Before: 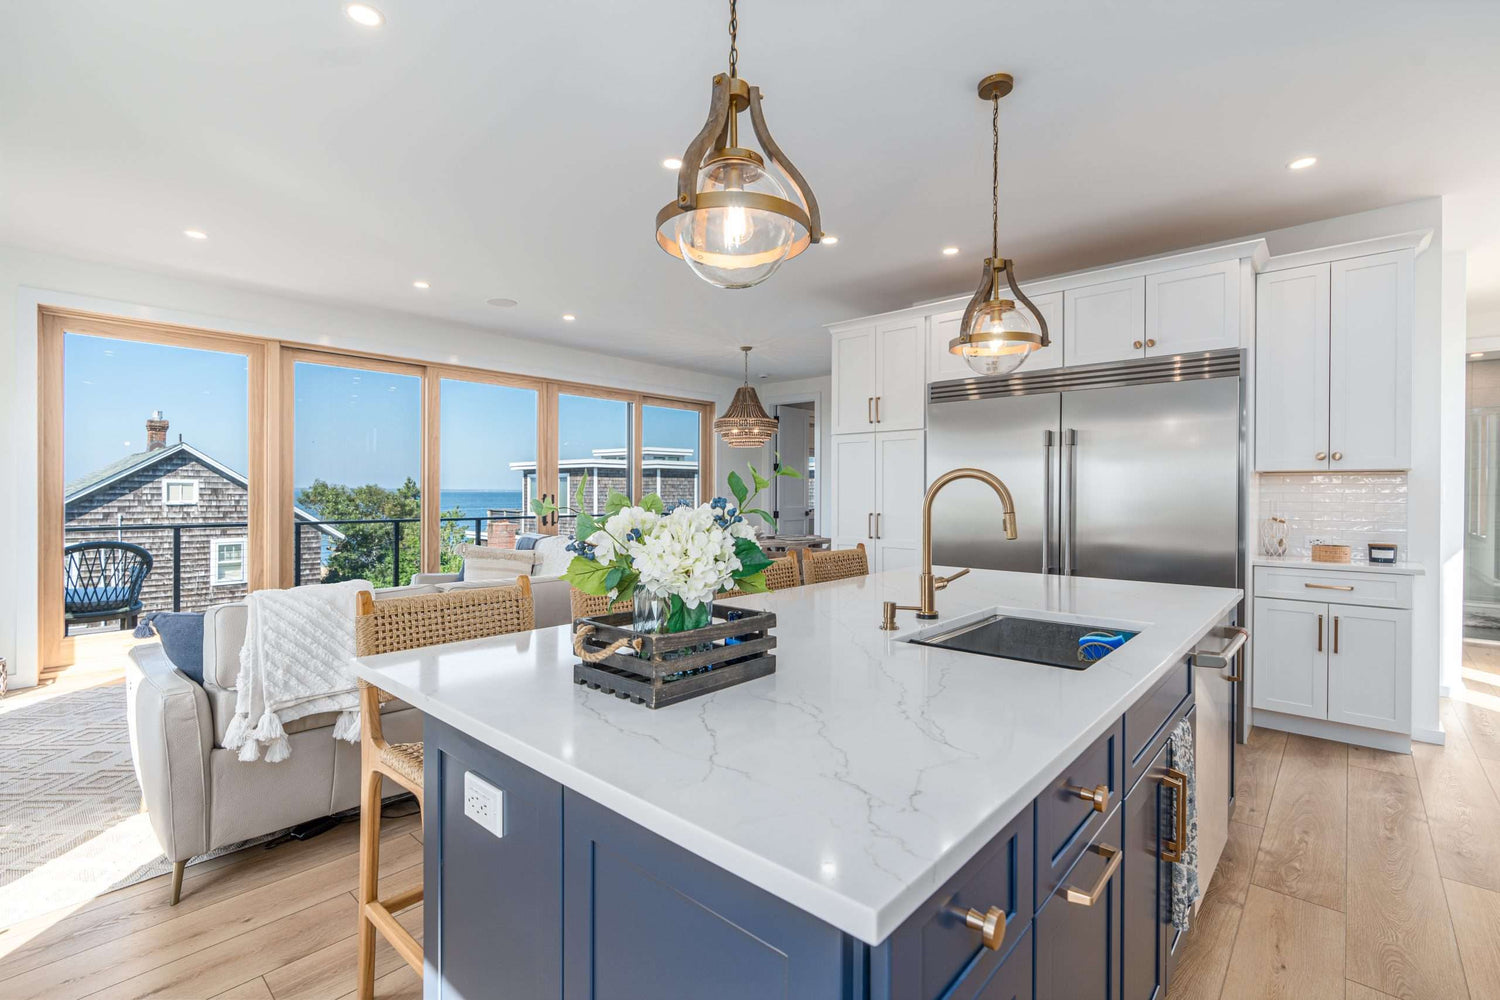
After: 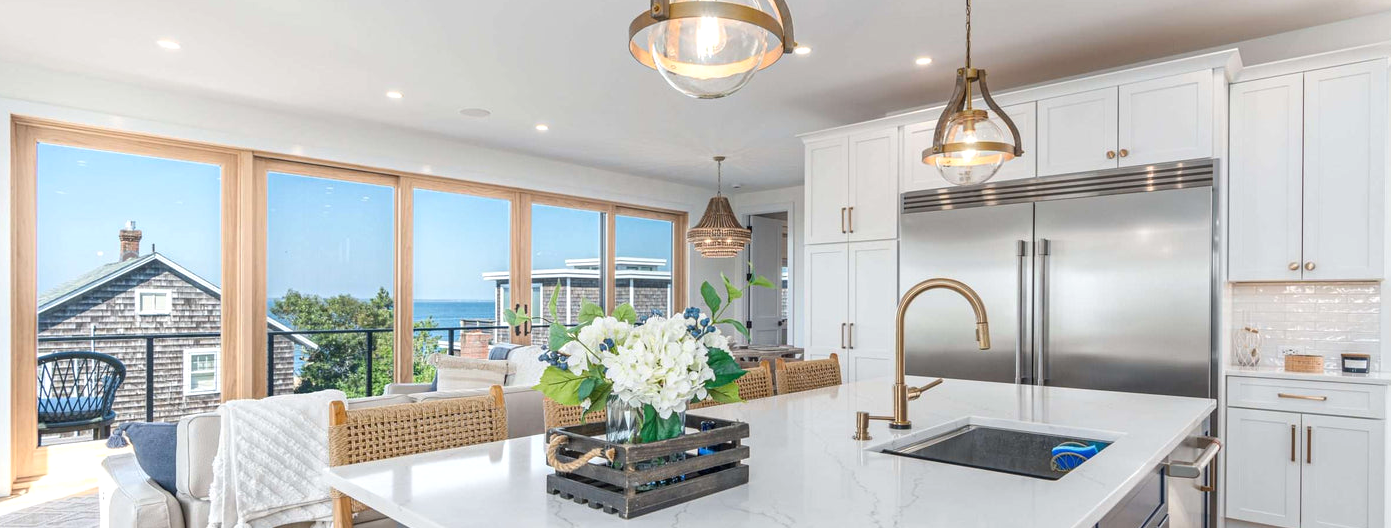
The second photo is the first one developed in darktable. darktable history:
crop: left 1.82%, top 19.071%, right 5.433%, bottom 28.1%
exposure: exposure 0.203 EV, compensate highlight preservation false
